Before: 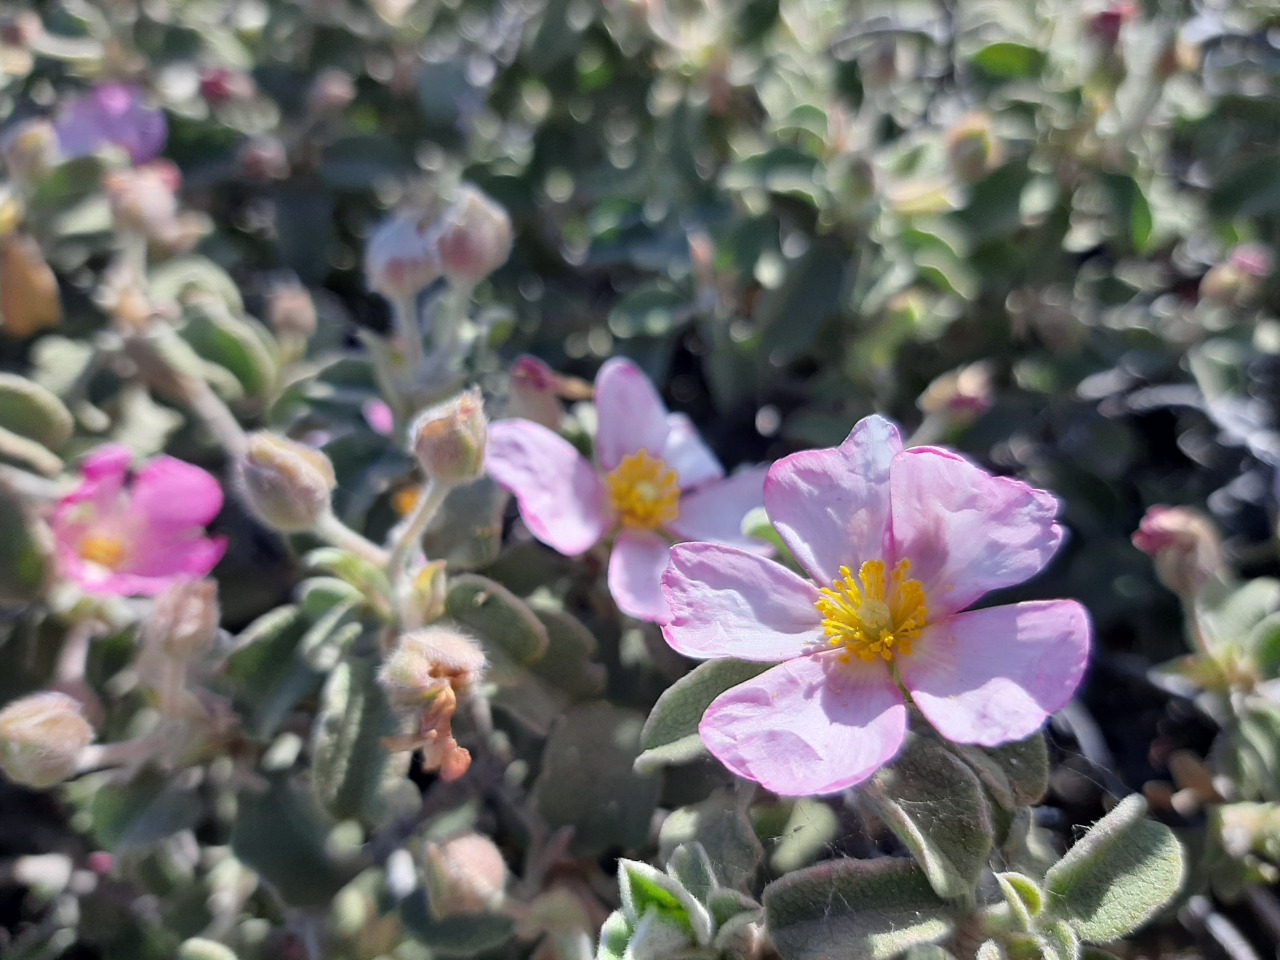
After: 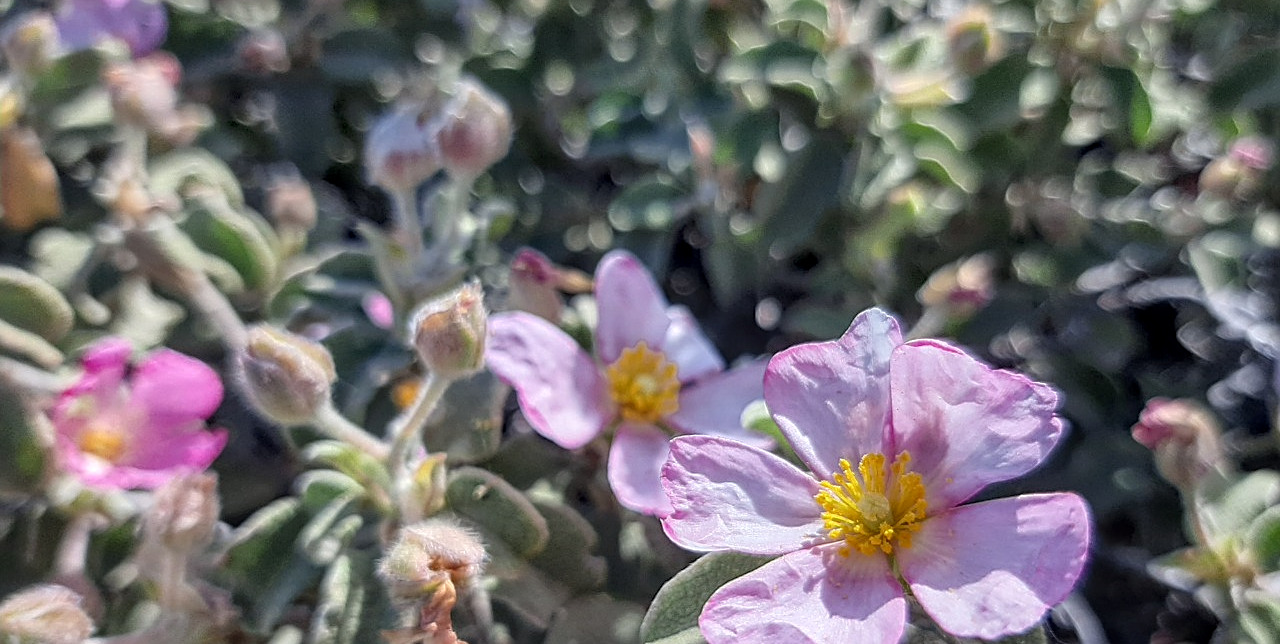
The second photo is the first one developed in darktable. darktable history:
sharpen: on, module defaults
crop: top 11.185%, bottom 21.66%
local contrast: highlights 74%, shadows 55%, detail 177%, midtone range 0.213
